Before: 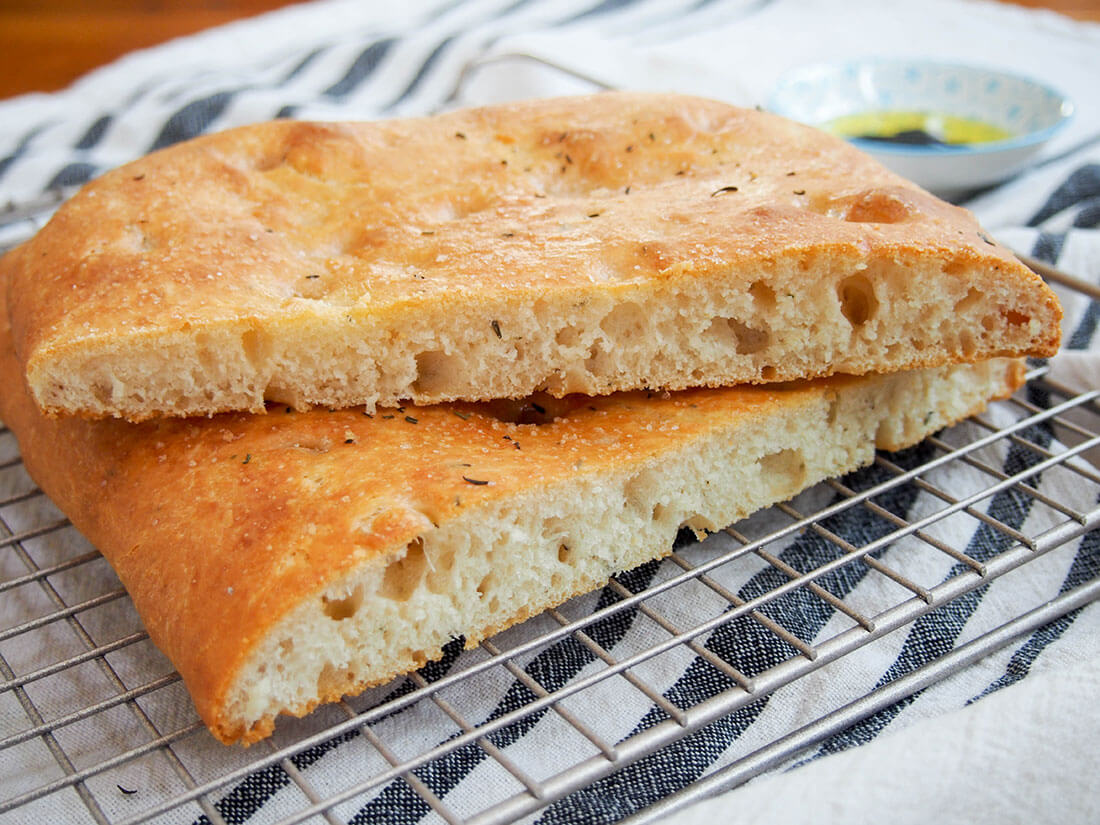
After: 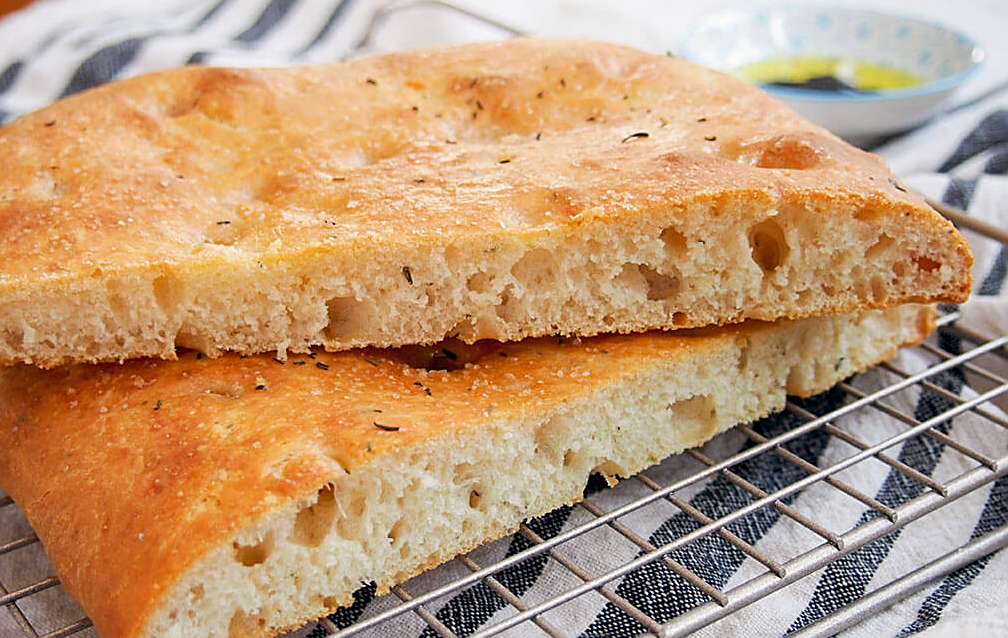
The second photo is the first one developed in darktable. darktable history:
sharpen: on, module defaults
color balance: lift [0.998, 0.998, 1.001, 1.002], gamma [0.995, 1.025, 0.992, 0.975], gain [0.995, 1.02, 0.997, 0.98]
crop: left 8.155%, top 6.611%, bottom 15.385%
